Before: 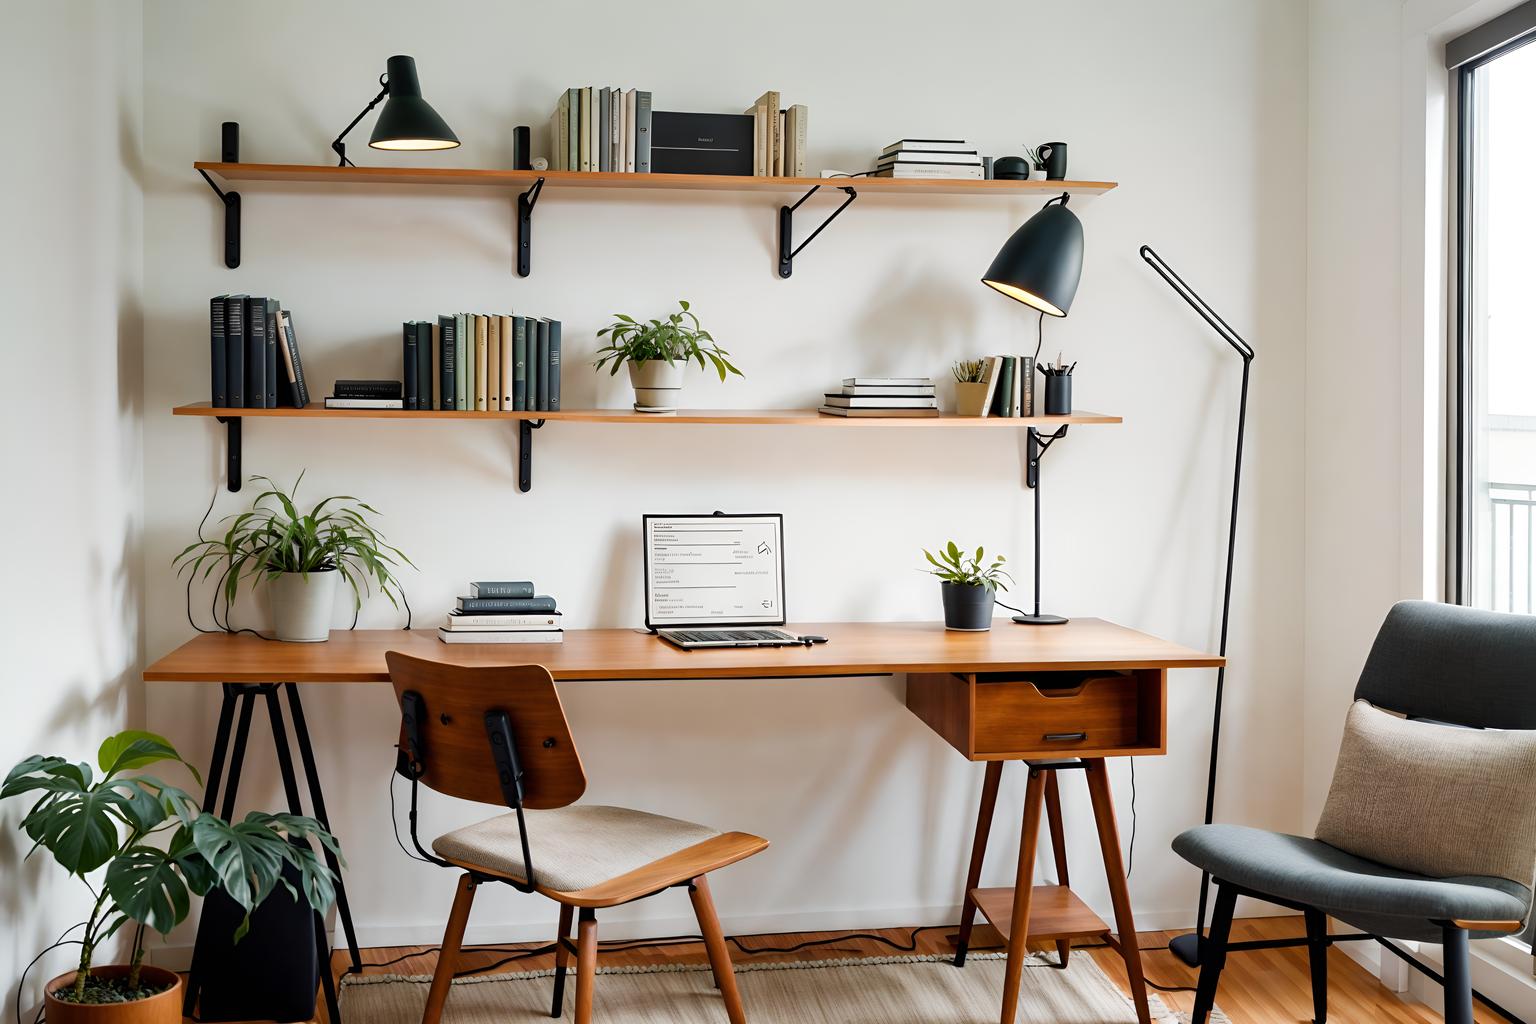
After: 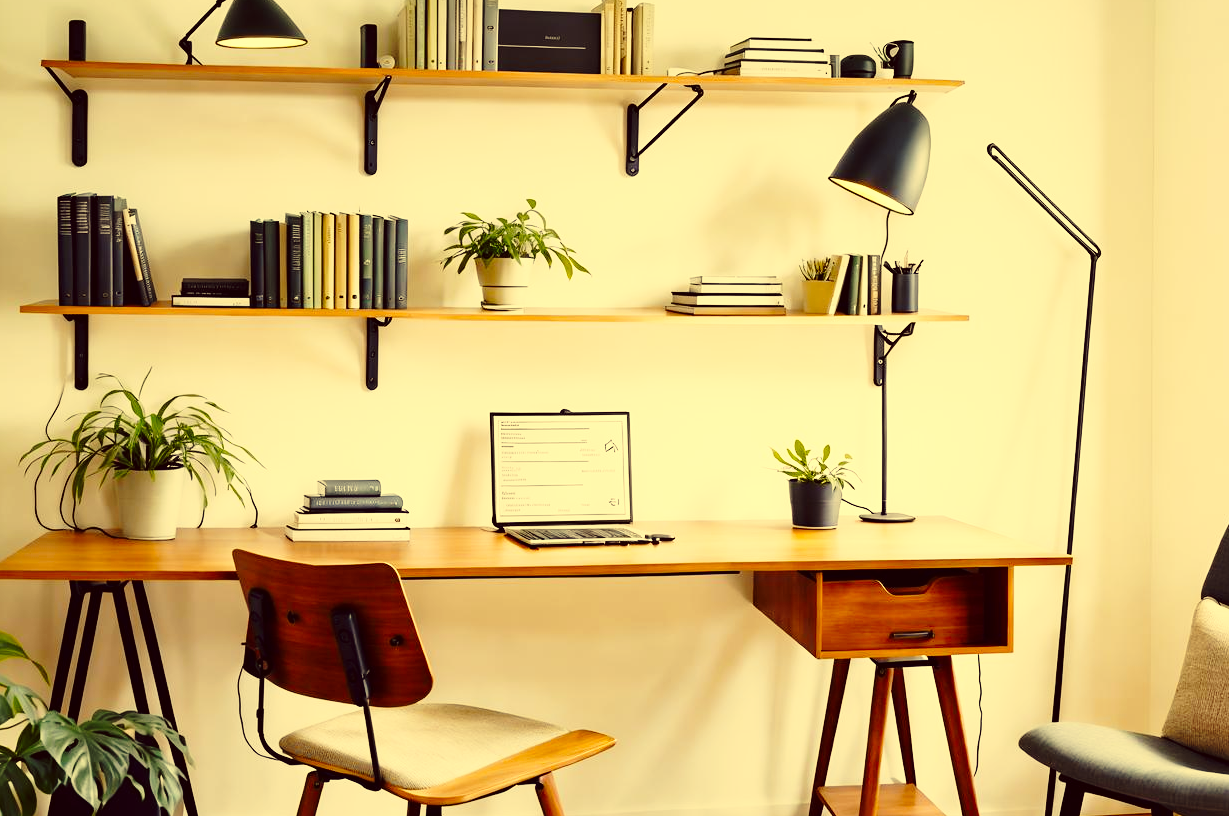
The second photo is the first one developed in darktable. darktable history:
crop and rotate: left 10.003%, top 9.963%, right 9.924%, bottom 10.282%
contrast brightness saturation: saturation -0.082
base curve: curves: ch0 [(0, 0) (0.028, 0.03) (0.121, 0.232) (0.46, 0.748) (0.859, 0.968) (1, 1)], preserve colors none
color correction: highlights a* -0.587, highlights b* 39.7, shadows a* 9.83, shadows b* -0.355
